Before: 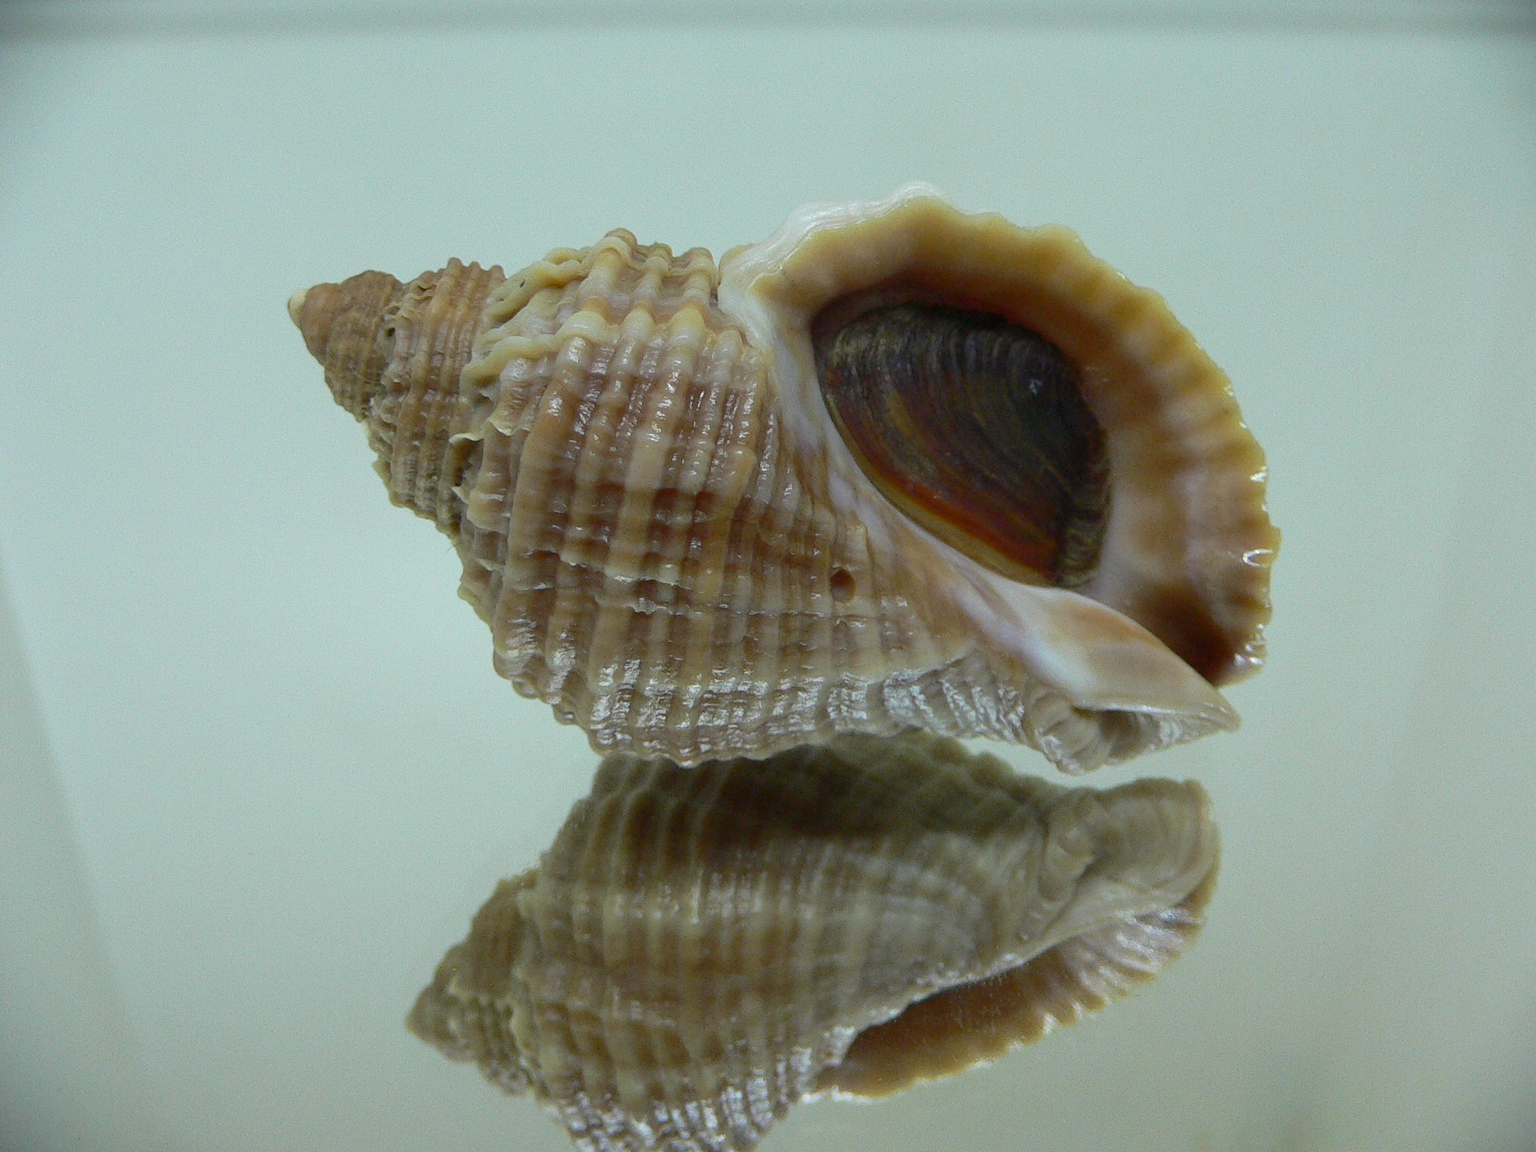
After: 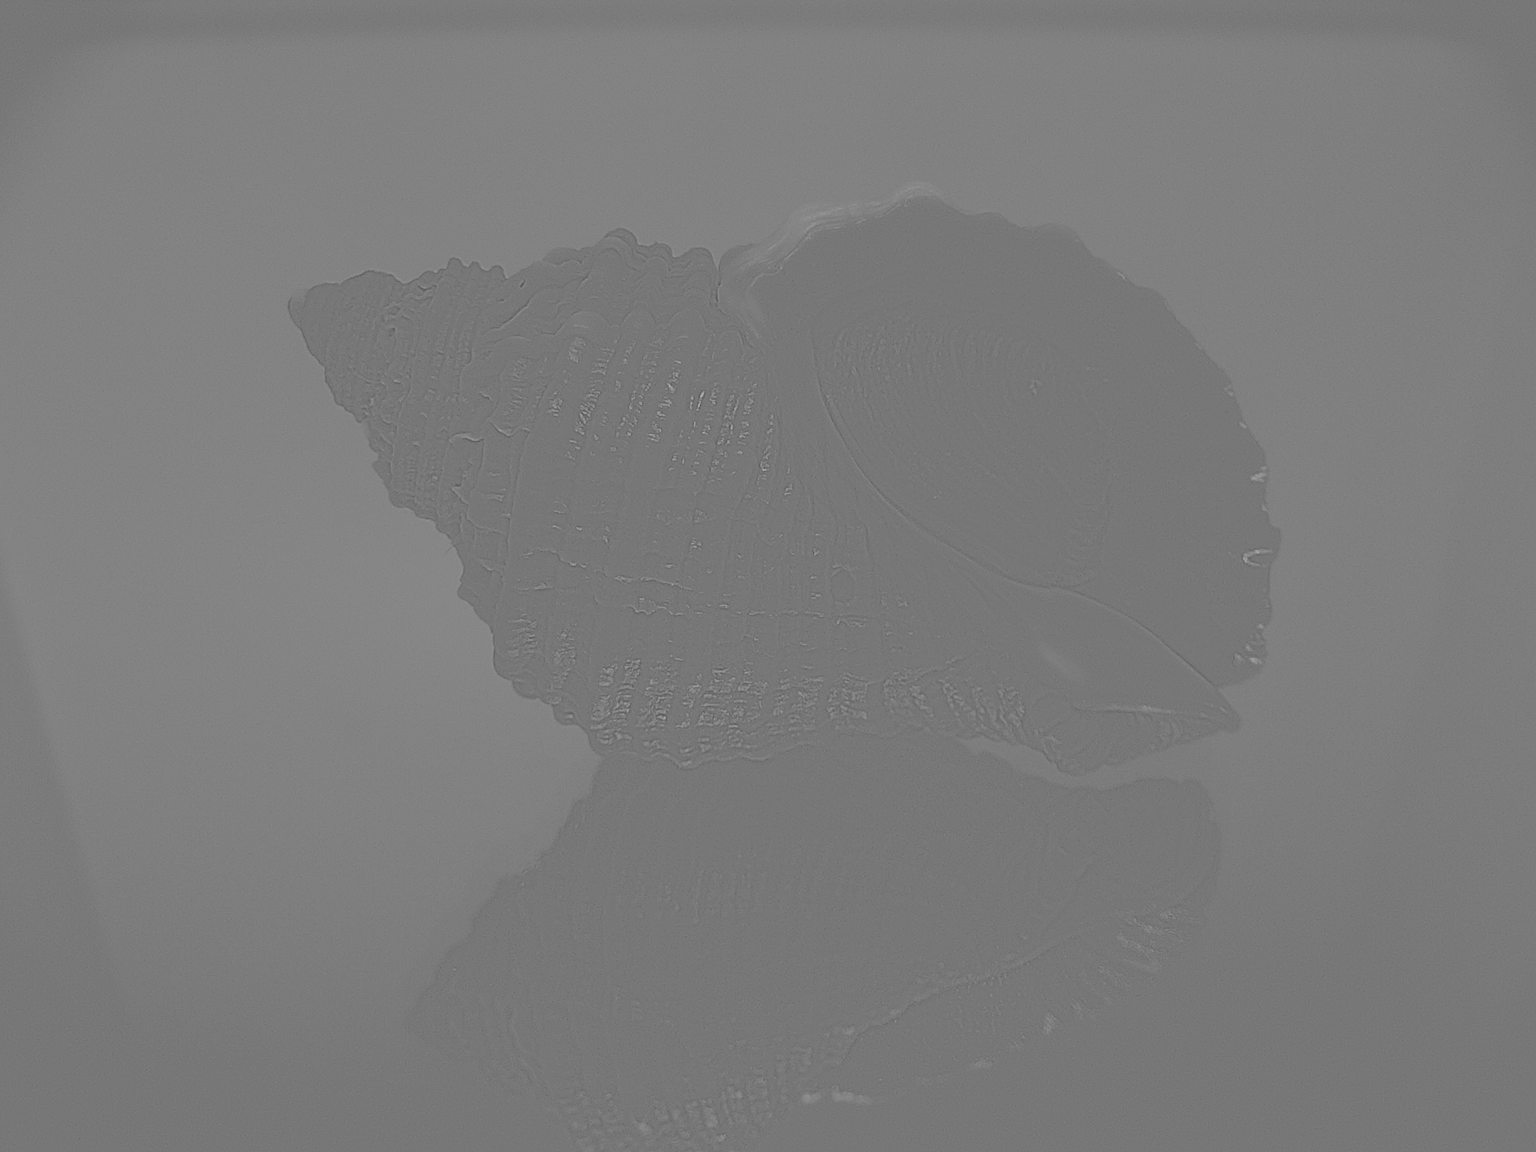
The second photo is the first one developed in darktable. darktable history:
sharpen: on, module defaults
highpass: sharpness 5.84%, contrast boost 8.44%
exposure: black level correction 0, exposure 1.388 EV, compensate exposure bias true, compensate highlight preservation false
